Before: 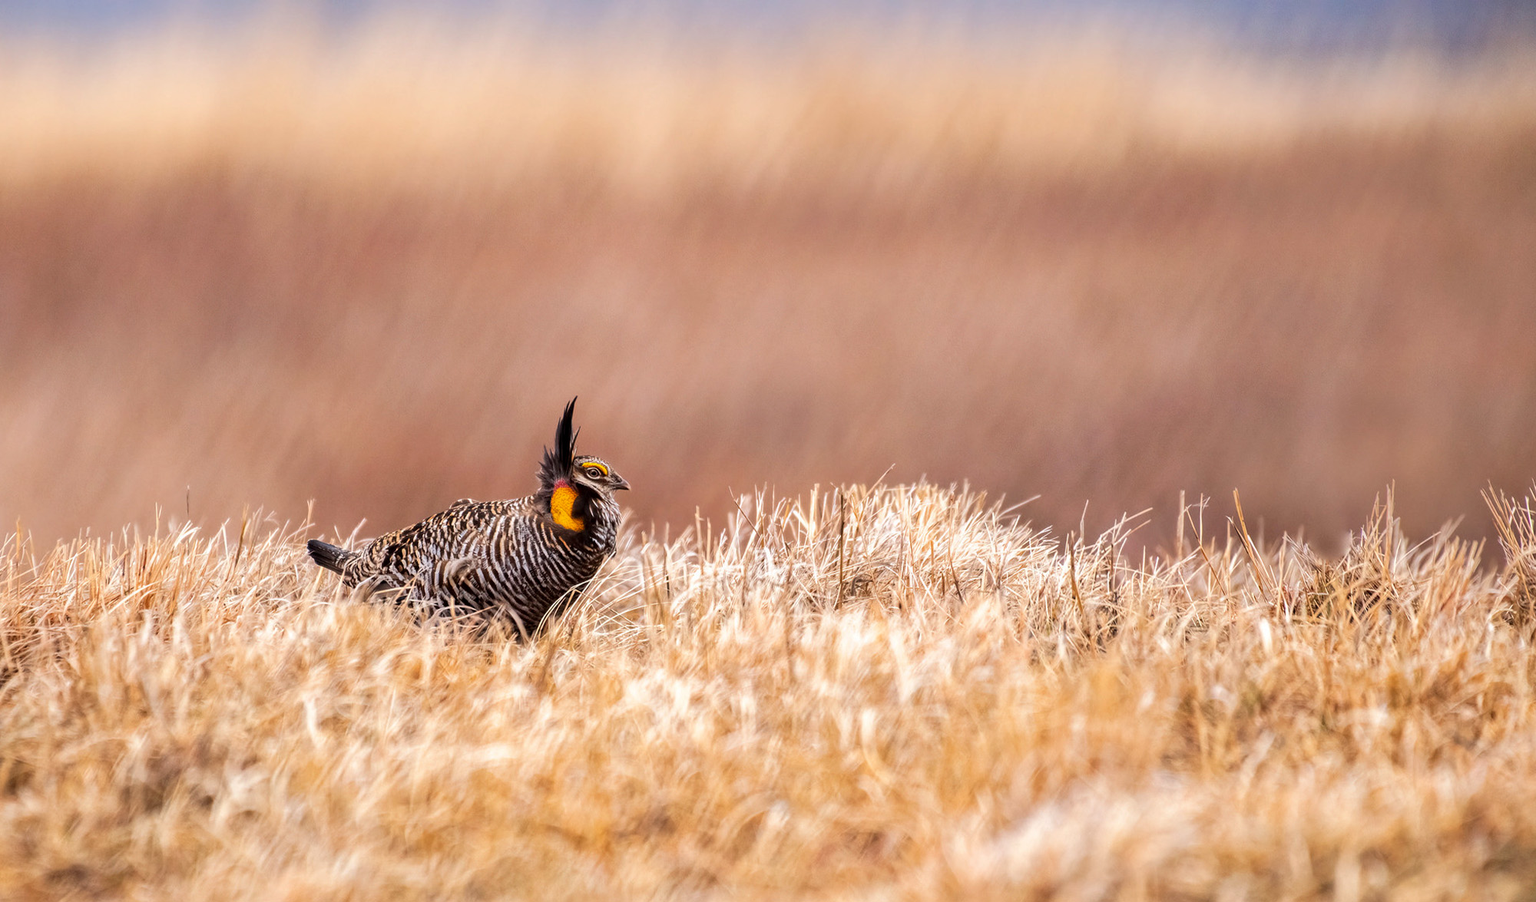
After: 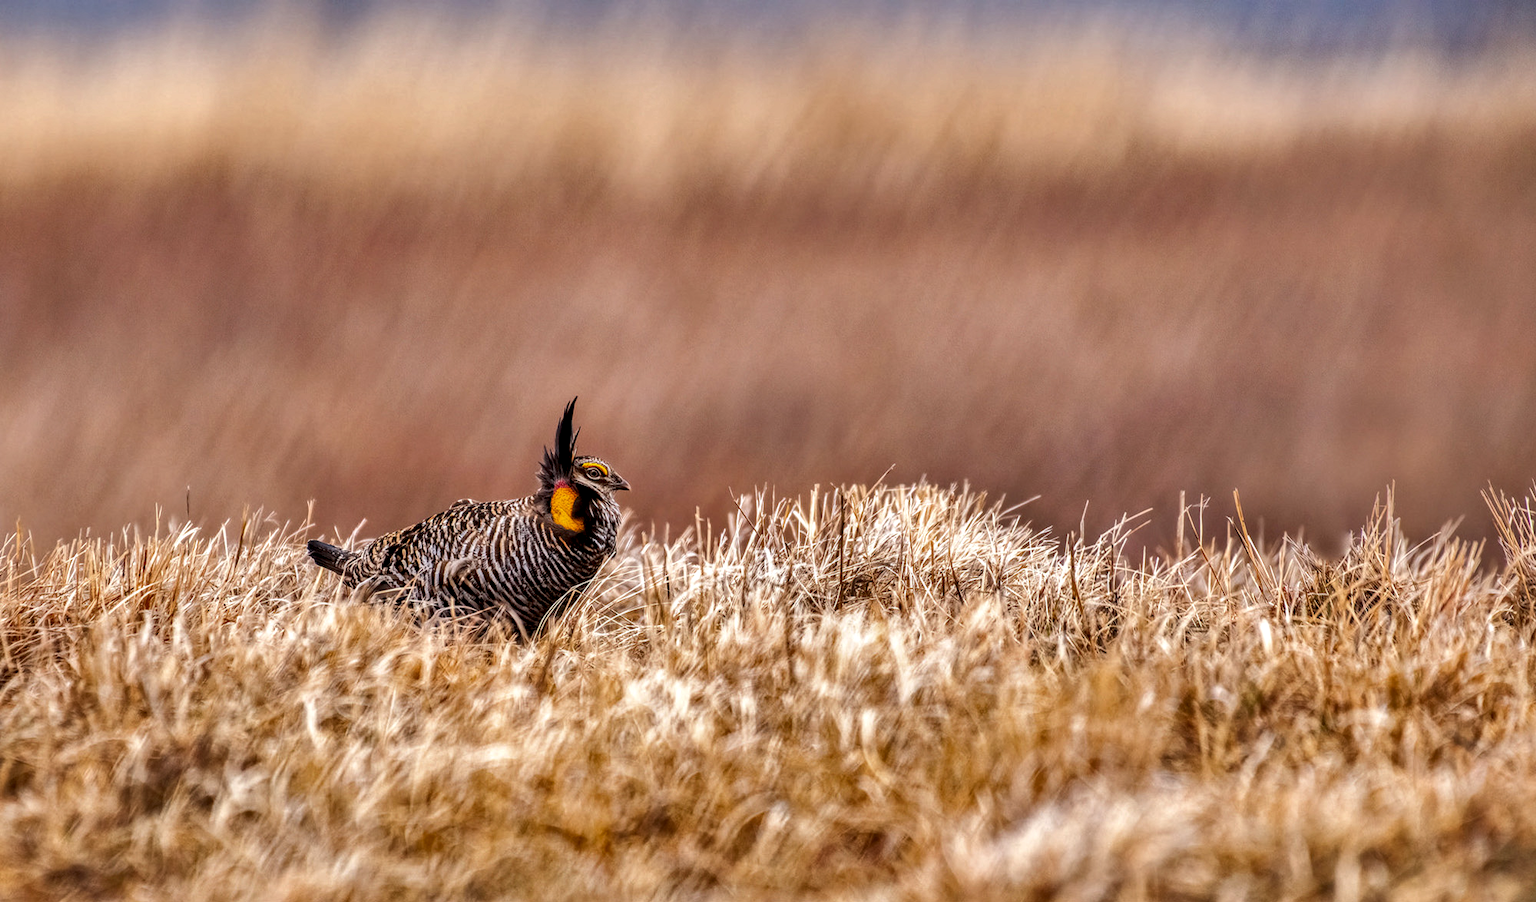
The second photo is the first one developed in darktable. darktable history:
shadows and highlights: white point adjustment -3.64, highlights -63.34, highlights color adjustment 42%, soften with gaussian
local contrast: detail 144%
